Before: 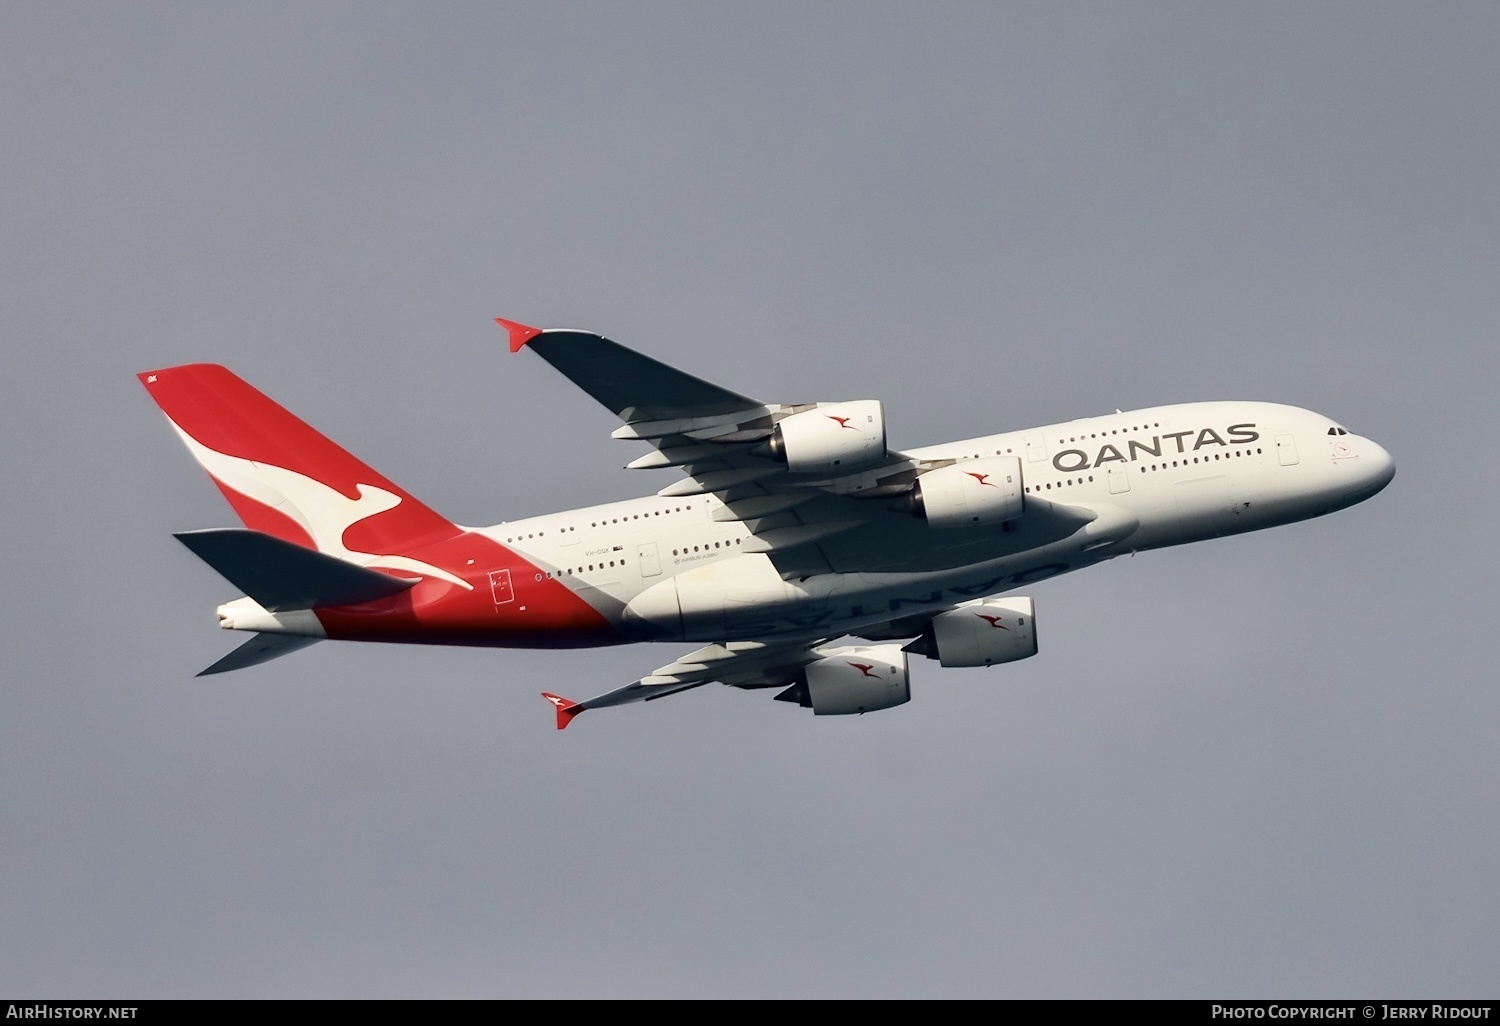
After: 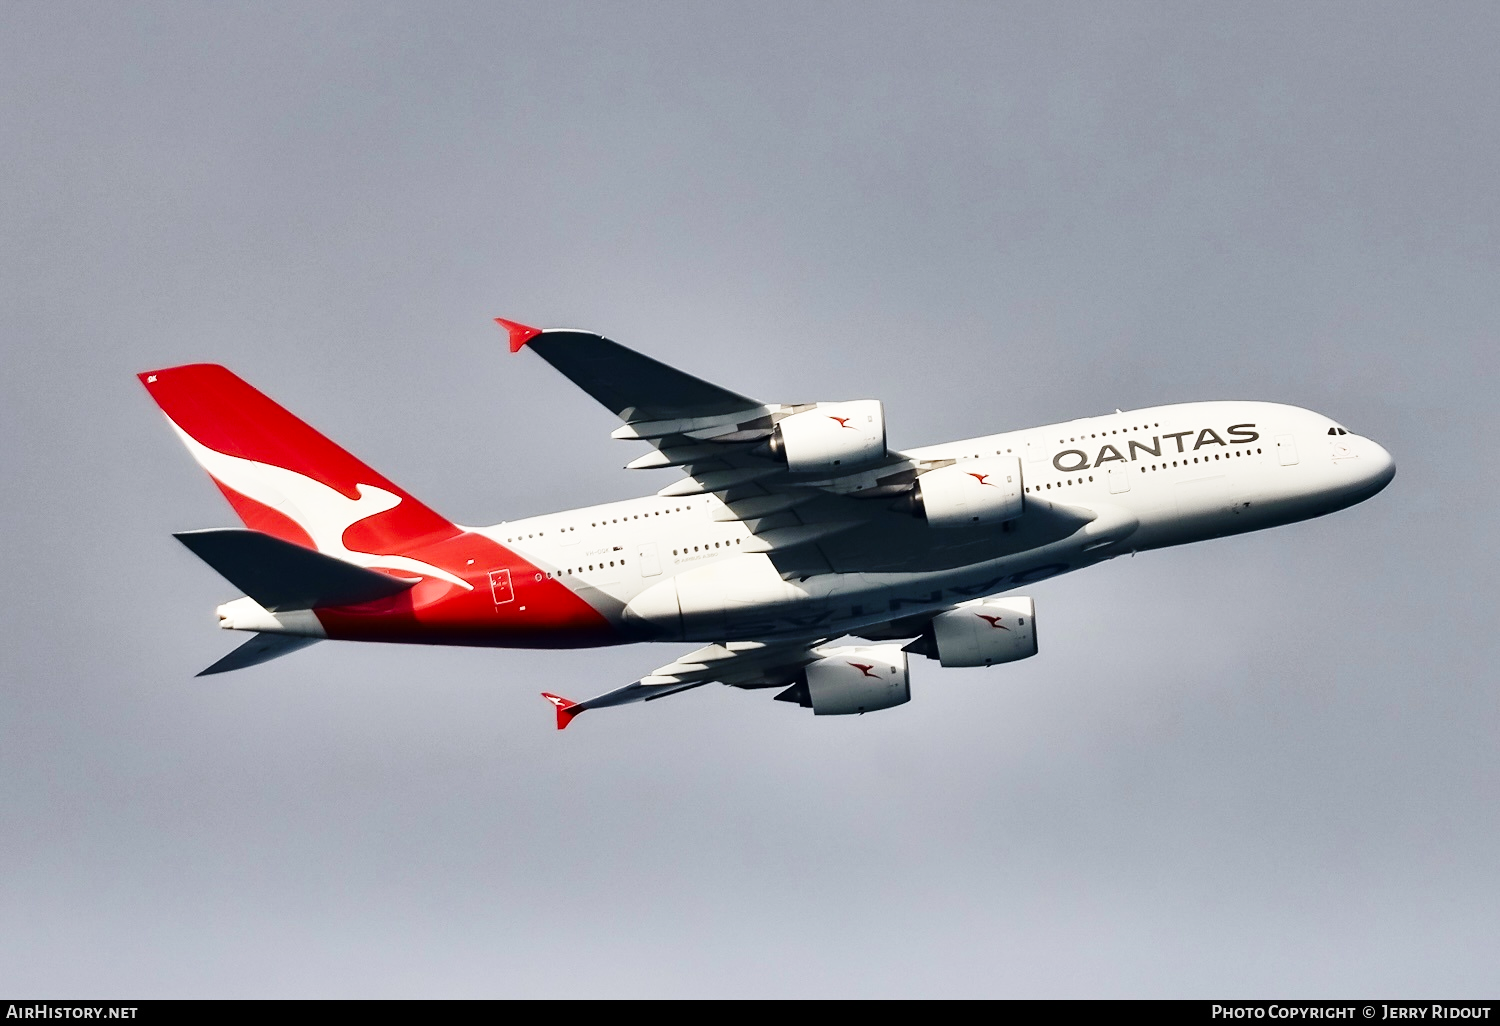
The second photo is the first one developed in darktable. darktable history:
base curve: curves: ch0 [(0, 0) (0.028, 0.03) (0.121, 0.232) (0.46, 0.748) (0.859, 0.968) (1, 1)], preserve colors none
shadows and highlights: shadows 30.63, highlights -63.22, shadows color adjustment 98%, highlights color adjustment 58.61%, soften with gaussian
